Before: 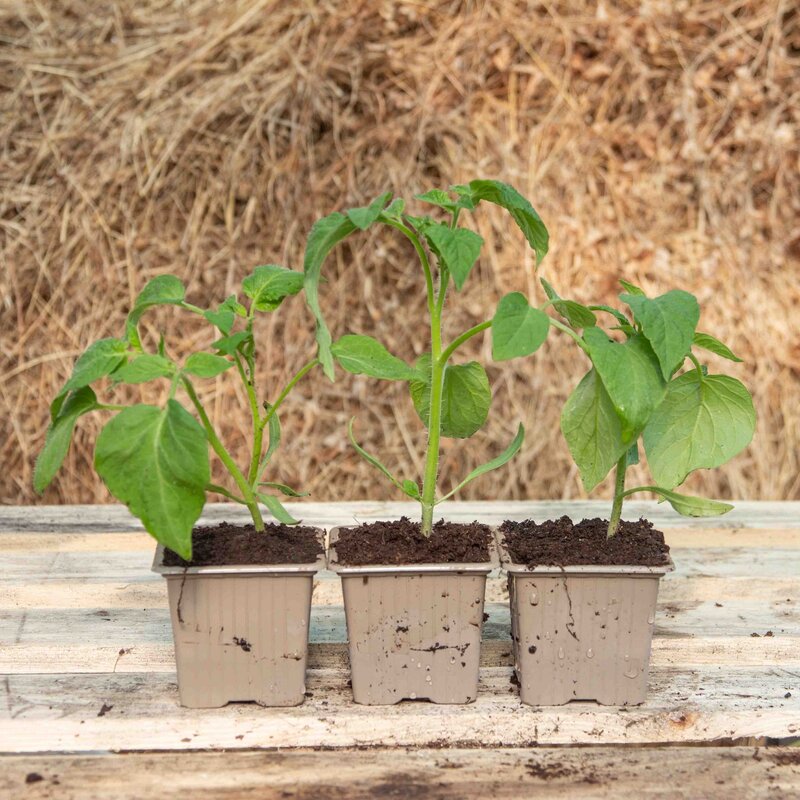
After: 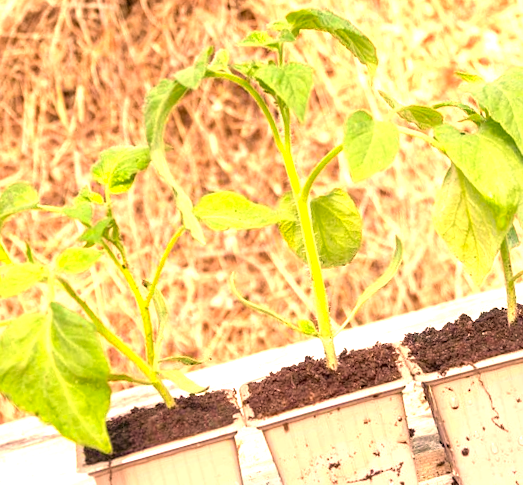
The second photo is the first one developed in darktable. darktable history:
rotate and perspective: rotation -14.8°, crop left 0.1, crop right 0.903, crop top 0.25, crop bottom 0.748
color correction: highlights a* 21.16, highlights b* 19.61
exposure: black level correction 0.001, exposure 1.646 EV, compensate exposure bias true, compensate highlight preservation false
crop and rotate: left 15.055%, right 18.278%
